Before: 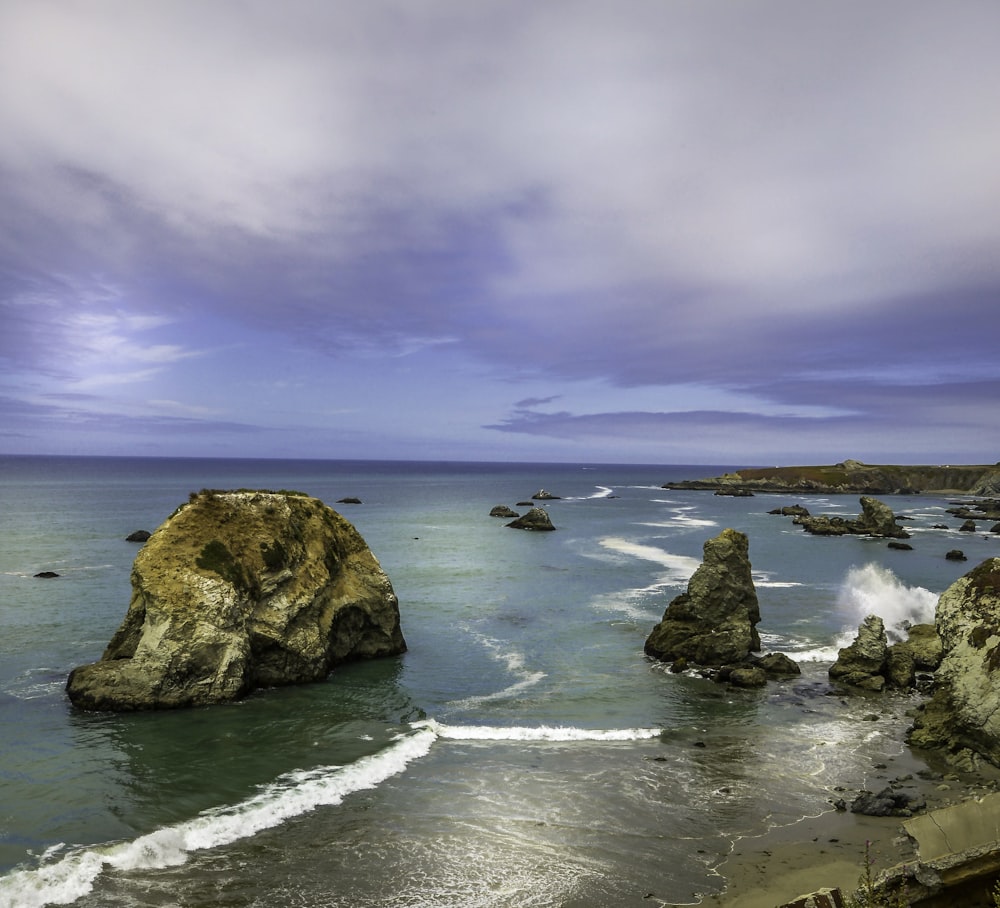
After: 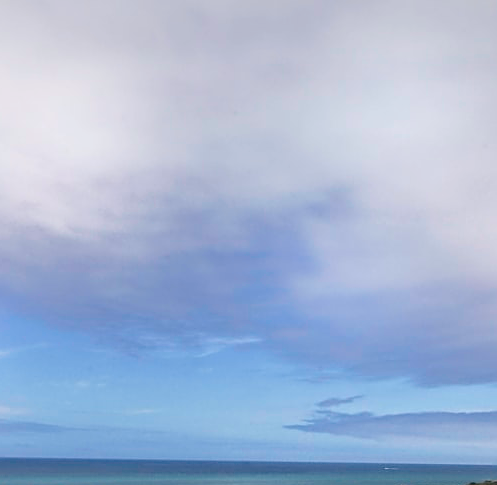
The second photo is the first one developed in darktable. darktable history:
crop: left 19.883%, right 30.374%, bottom 46.486%
exposure: exposure 0.202 EV, compensate exposure bias true, compensate highlight preservation false
sharpen: on, module defaults
